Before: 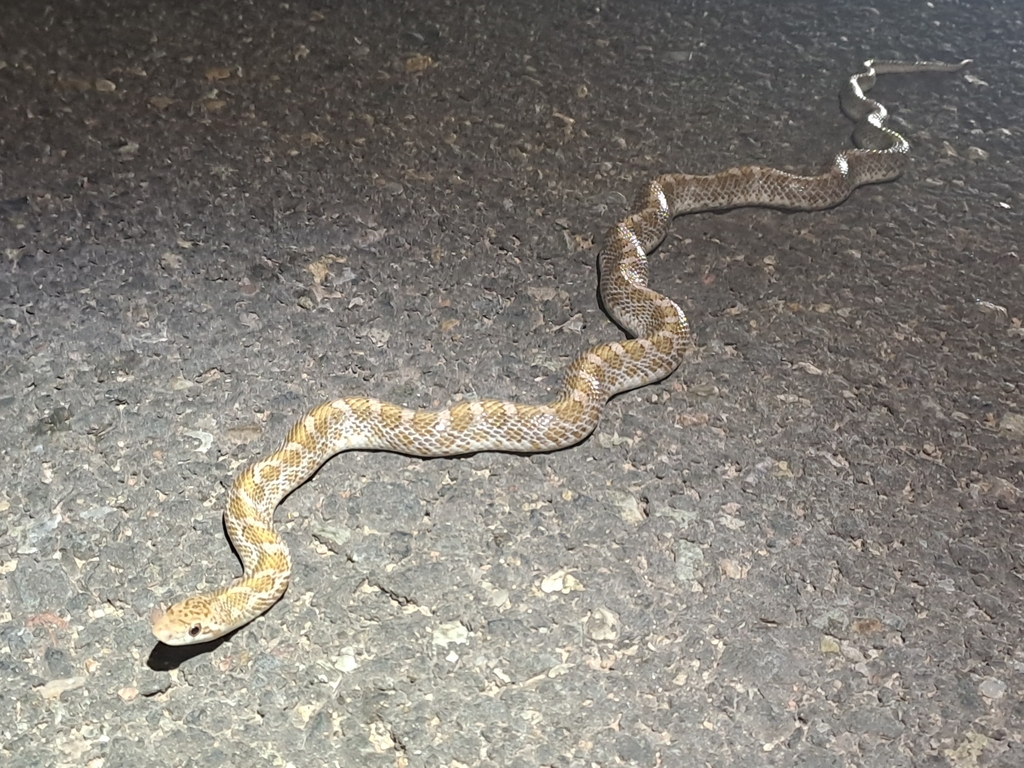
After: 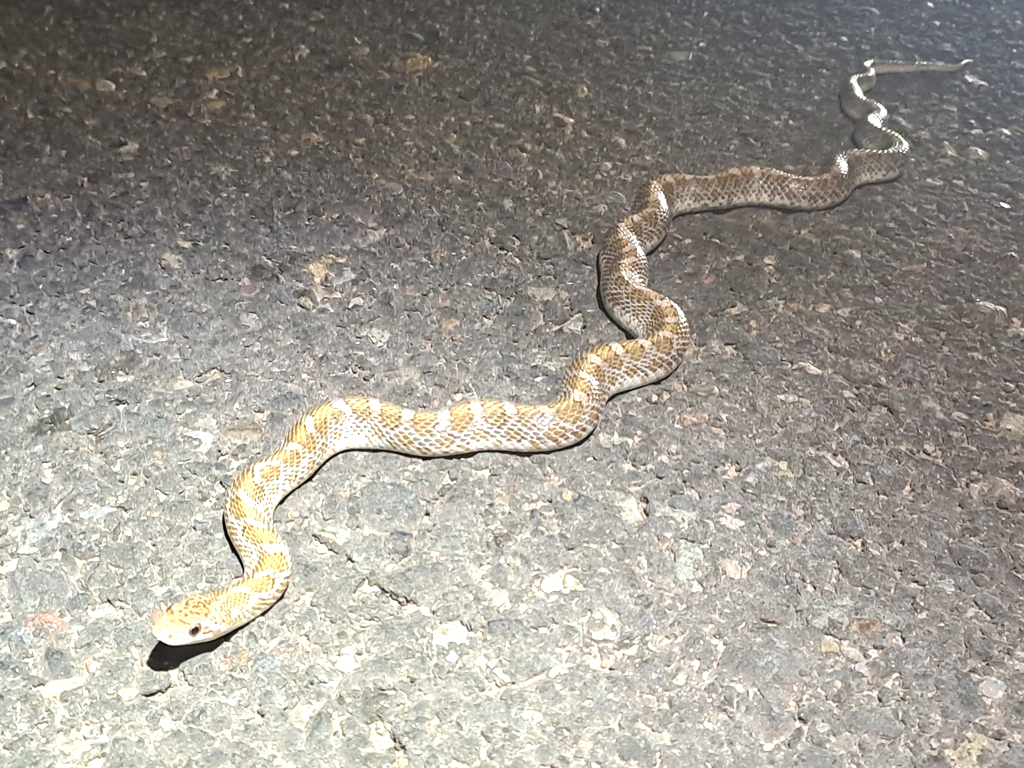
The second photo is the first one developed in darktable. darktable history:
exposure: exposure 0.604 EV, compensate highlight preservation false
